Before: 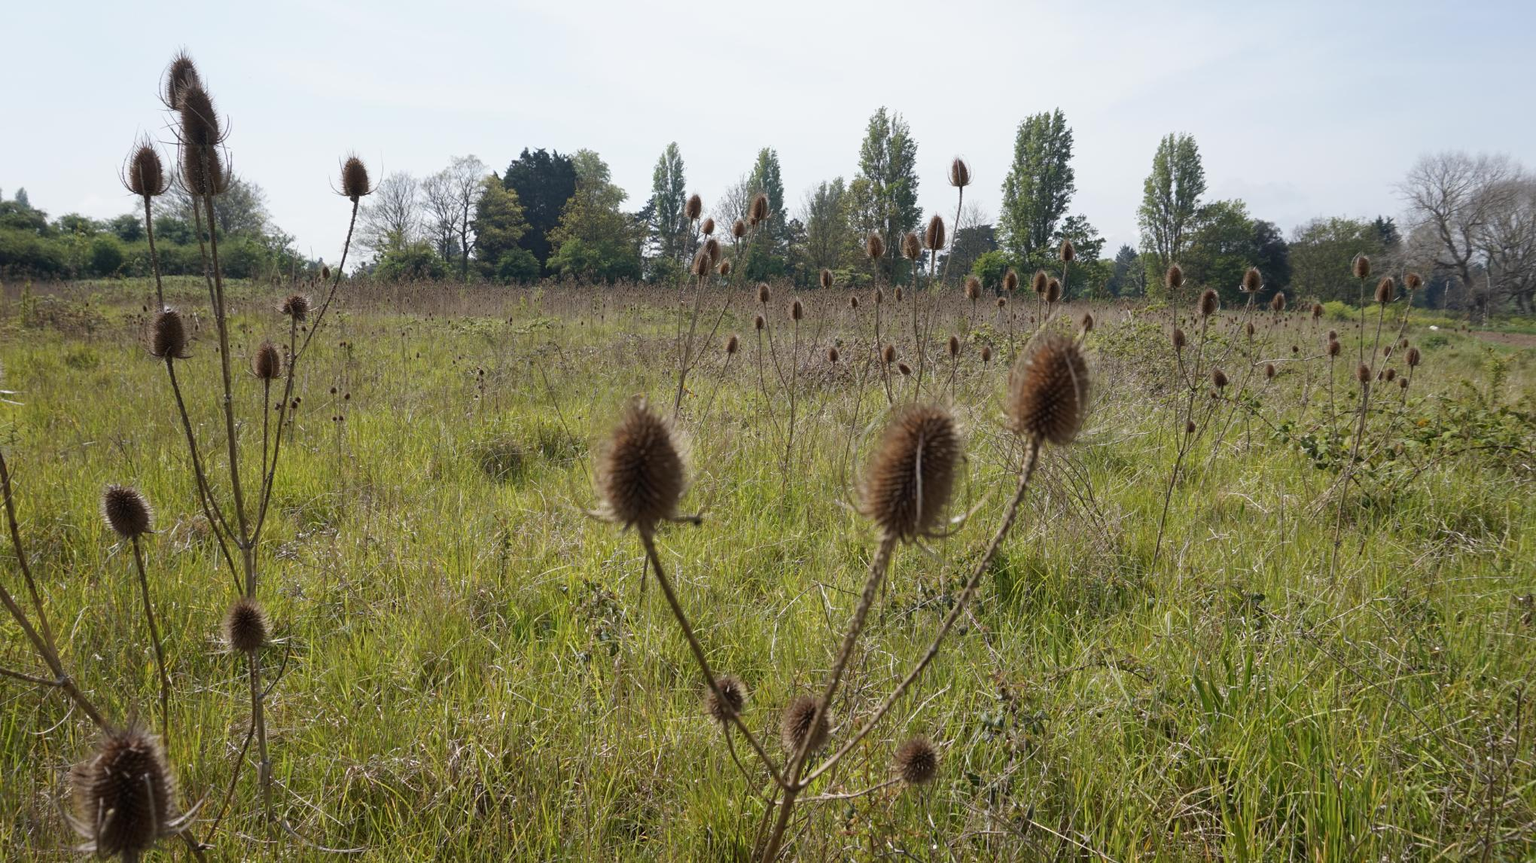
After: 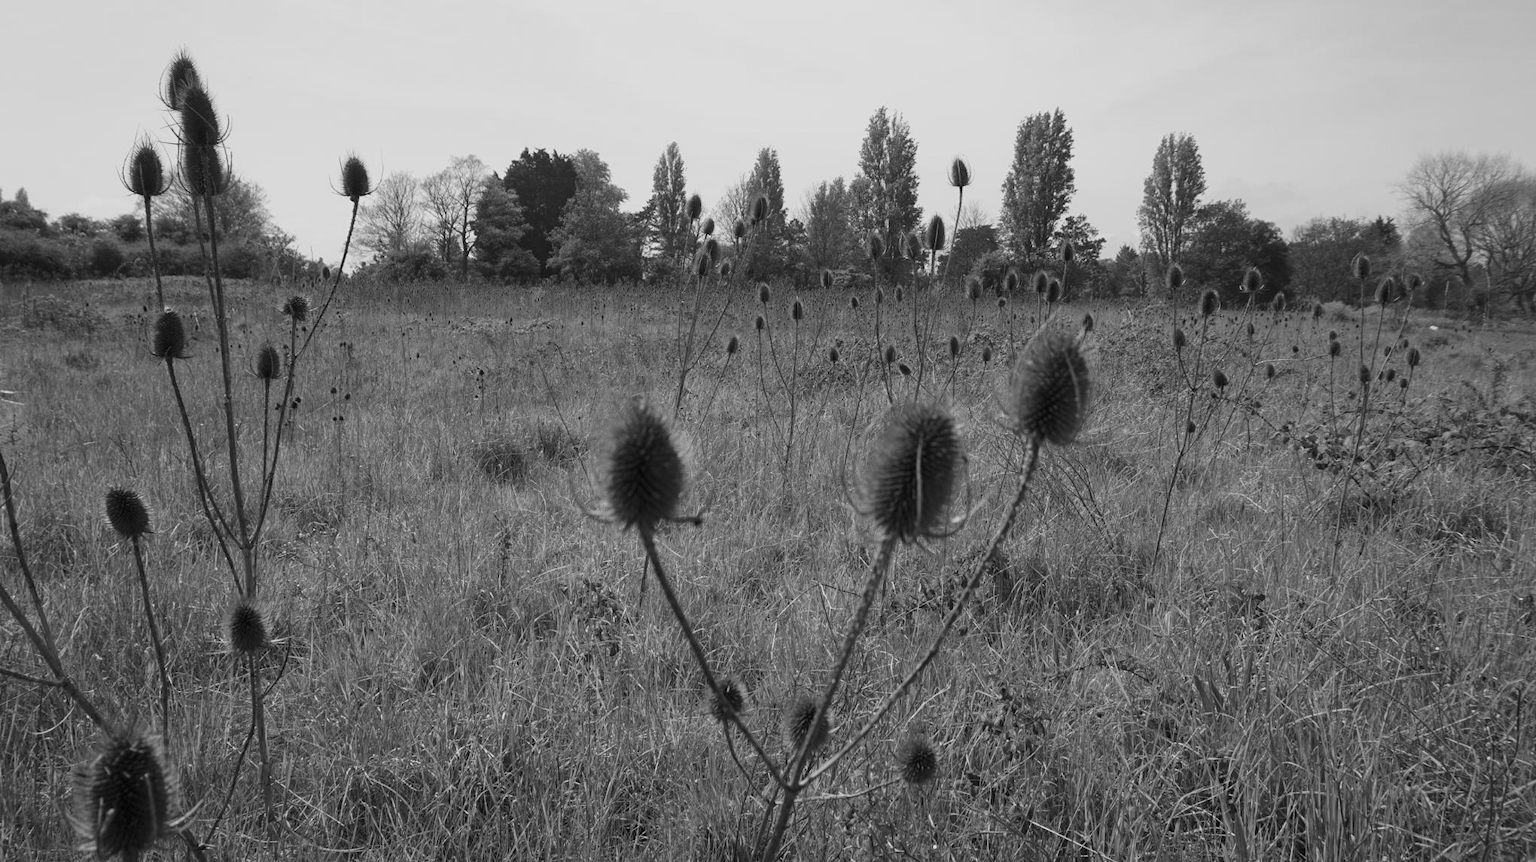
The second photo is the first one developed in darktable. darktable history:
color balance rgb: shadows lift › chroma 1%, shadows lift › hue 113°, highlights gain › chroma 0.2%, highlights gain › hue 333°, perceptual saturation grading › global saturation 20%, perceptual saturation grading › highlights -50%, perceptual saturation grading › shadows 25%, contrast -10%
contrast brightness saturation: brightness -0.09
monochrome: on, module defaults
color correction: highlights a* 1.12, highlights b* 24.26, shadows a* 15.58, shadows b* 24.26
